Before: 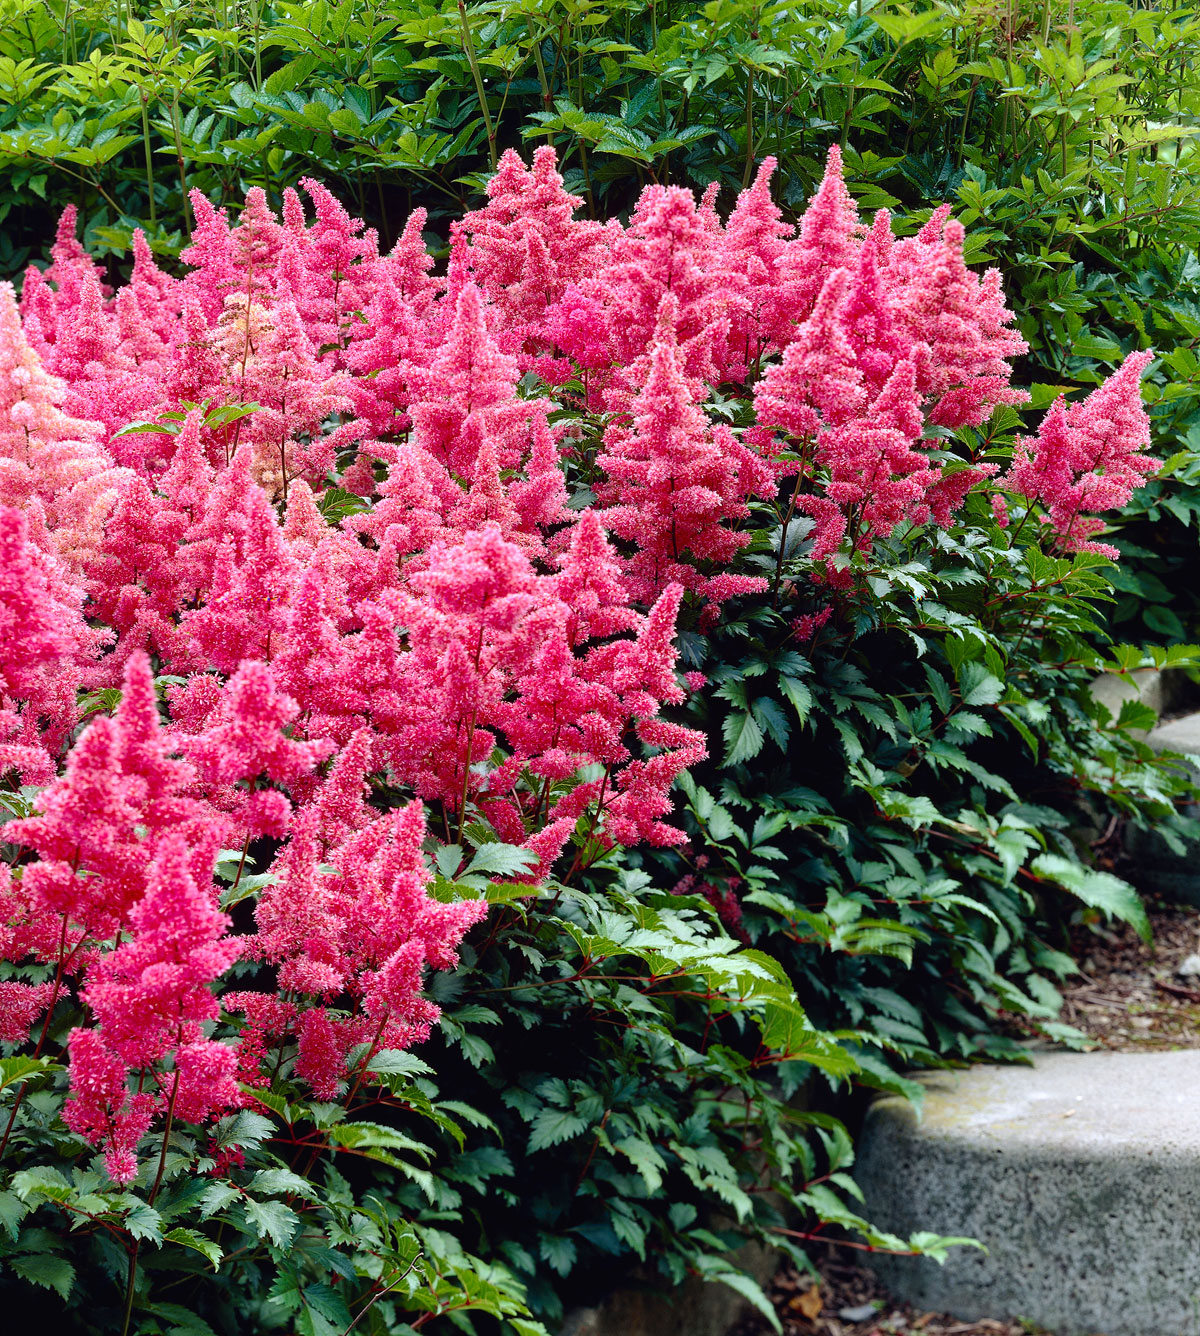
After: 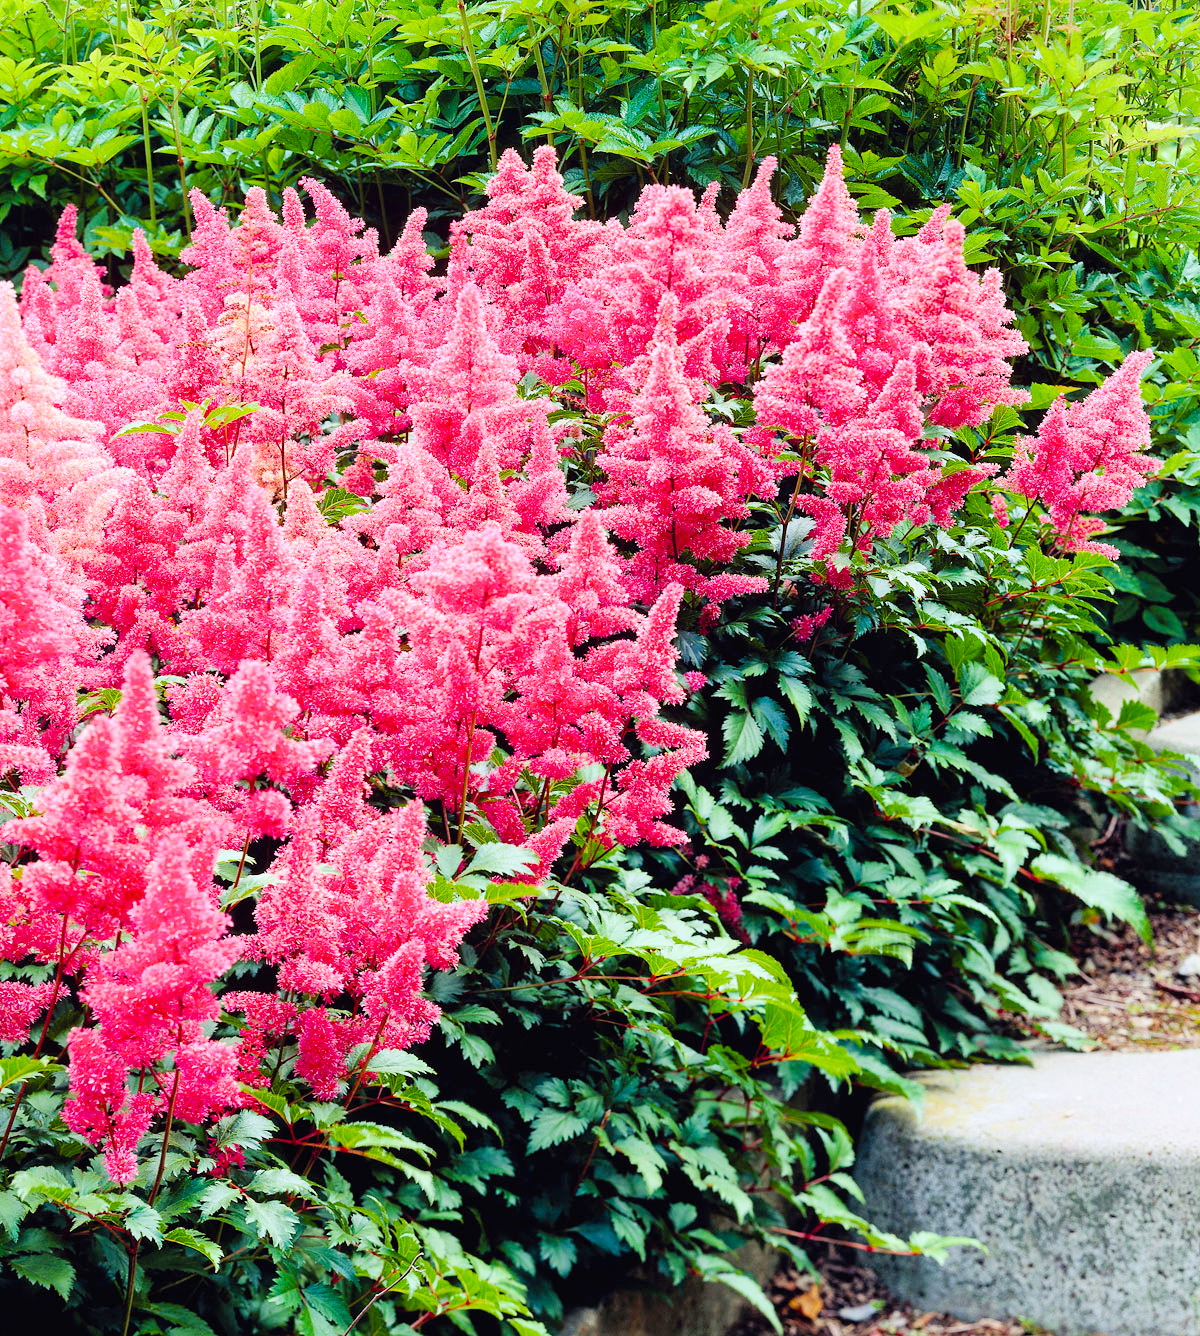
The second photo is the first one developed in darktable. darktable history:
exposure: black level correction 0, exposure 1.513 EV, compensate highlight preservation false
color balance rgb: perceptual saturation grading › global saturation 19.365%
filmic rgb: black relative exposure -7.65 EV, white relative exposure 4.56 EV, threshold 5.98 EV, hardness 3.61, enable highlight reconstruction true
